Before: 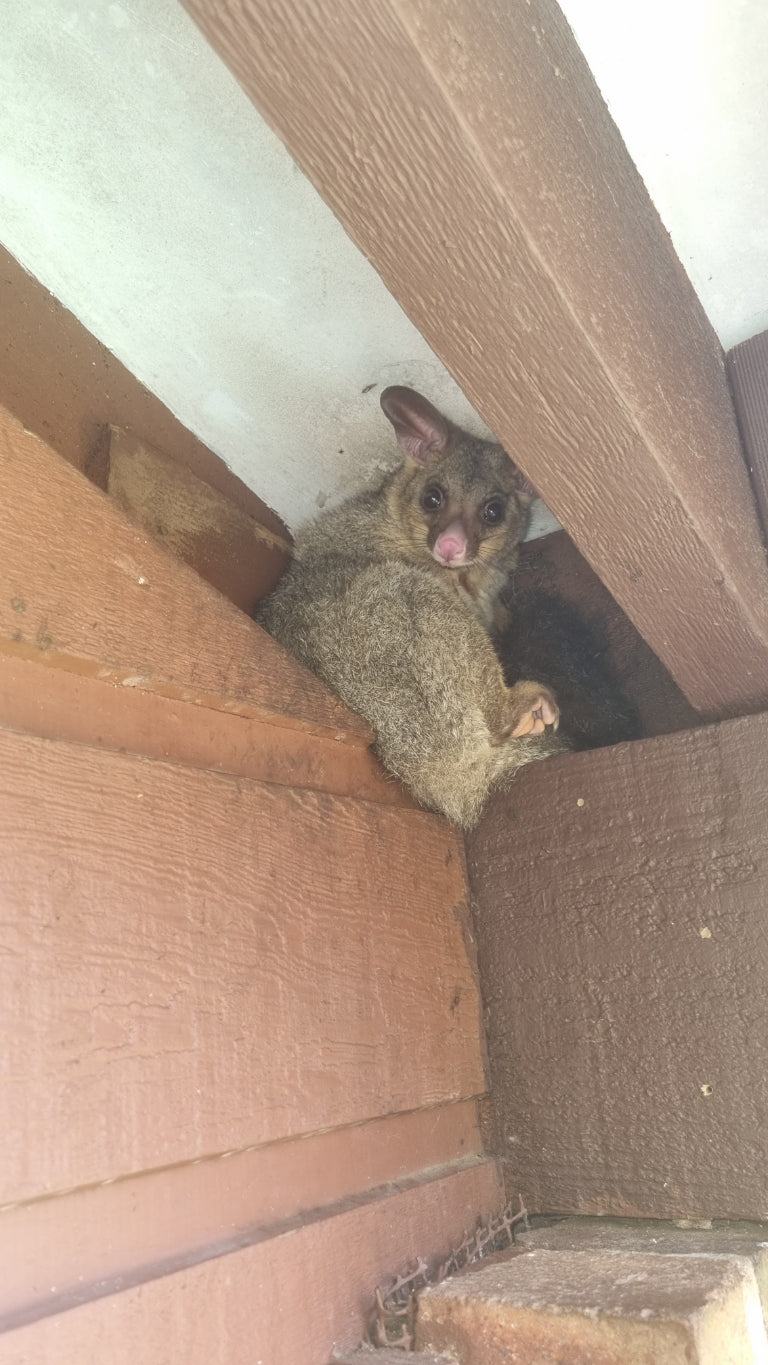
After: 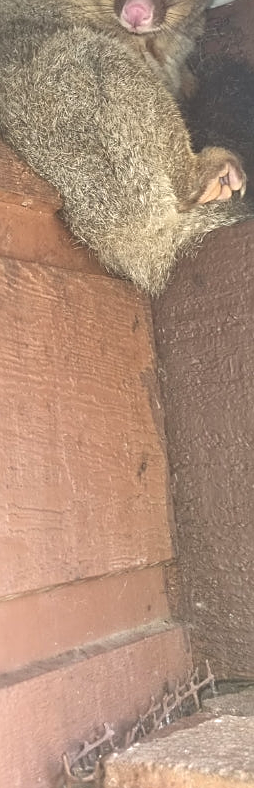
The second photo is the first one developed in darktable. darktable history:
sharpen: on, module defaults
exposure: exposure 0.4 EV, compensate highlight preservation false
crop: left 40.878%, top 39.176%, right 25.993%, bottom 3.081%
